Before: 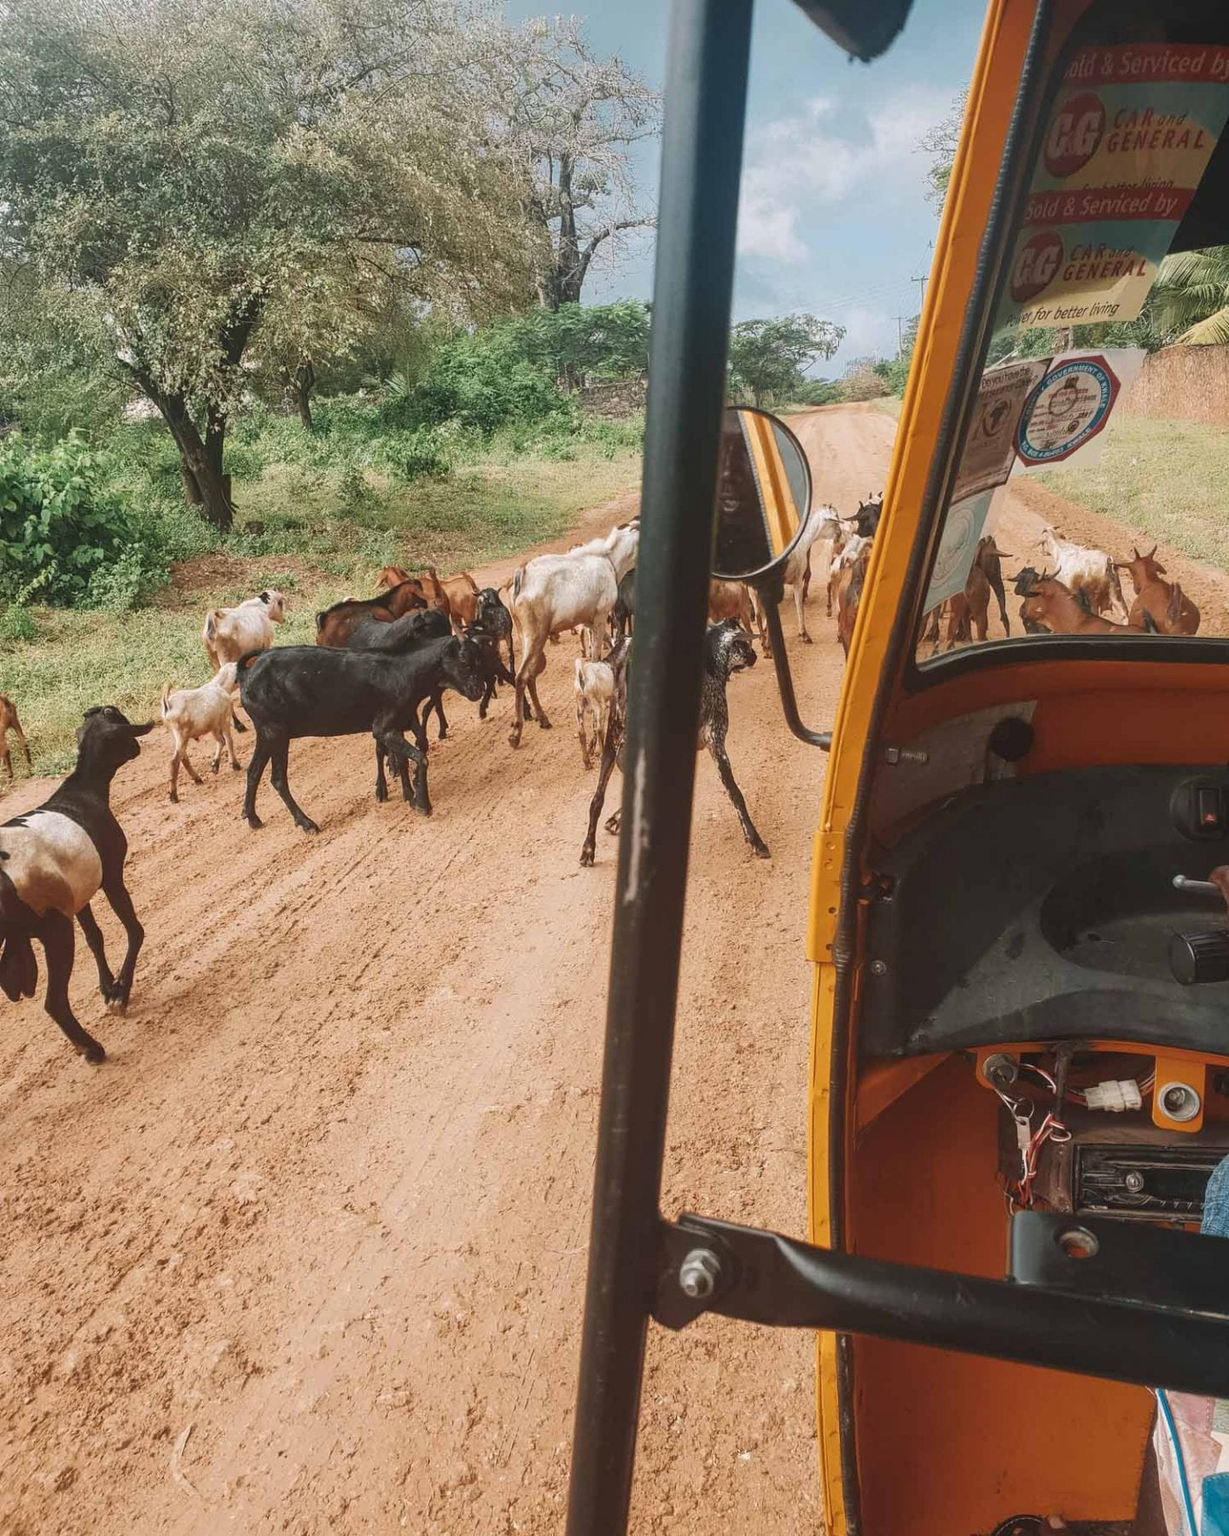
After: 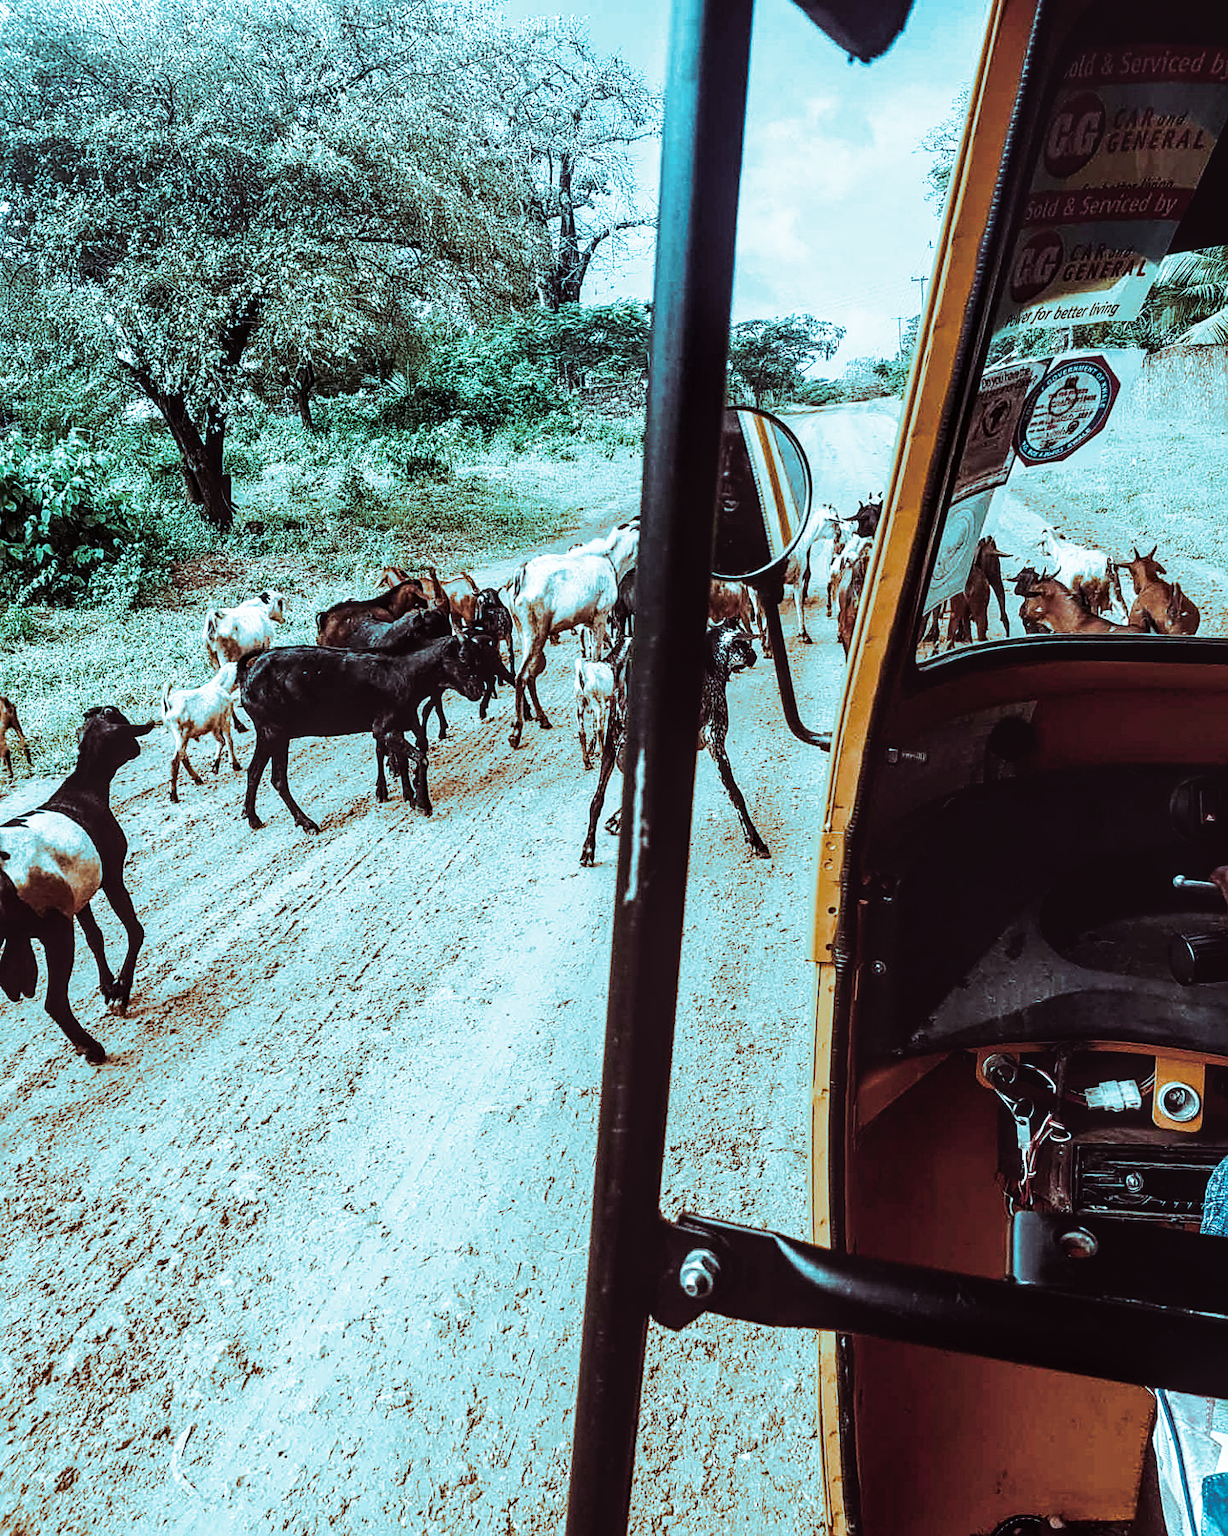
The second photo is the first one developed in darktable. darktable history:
local contrast: on, module defaults
filmic rgb: black relative exposure -5 EV, white relative exposure 3.5 EV, hardness 3.19, contrast 1.2, highlights saturation mix -50%
fill light: on, module defaults
split-toning: shadows › hue 327.6°, highlights › hue 198°, highlights › saturation 0.55, balance -21.25, compress 0%
color balance rgb: shadows lift › luminance -7.7%, shadows lift › chroma 2.13%, shadows lift › hue 200.79°, power › luminance -7.77%, power › chroma 2.27%, power › hue 220.69°, highlights gain › luminance 15.15%, highlights gain › chroma 4%, highlights gain › hue 209.35°, global offset › luminance -0.21%, global offset › chroma 0.27%, perceptual saturation grading › global saturation 24.42%, perceptual saturation grading › highlights -24.42%, perceptual saturation grading › mid-tones 24.42%, perceptual saturation grading › shadows 40%, perceptual brilliance grading › global brilliance -5%, perceptual brilliance grading › highlights 24.42%, perceptual brilliance grading › mid-tones 7%, perceptual brilliance grading › shadows -5%
contrast brightness saturation: contrast 0.22
color correction: highlights a* -0.772, highlights b* -8.92
sharpen: on, module defaults
